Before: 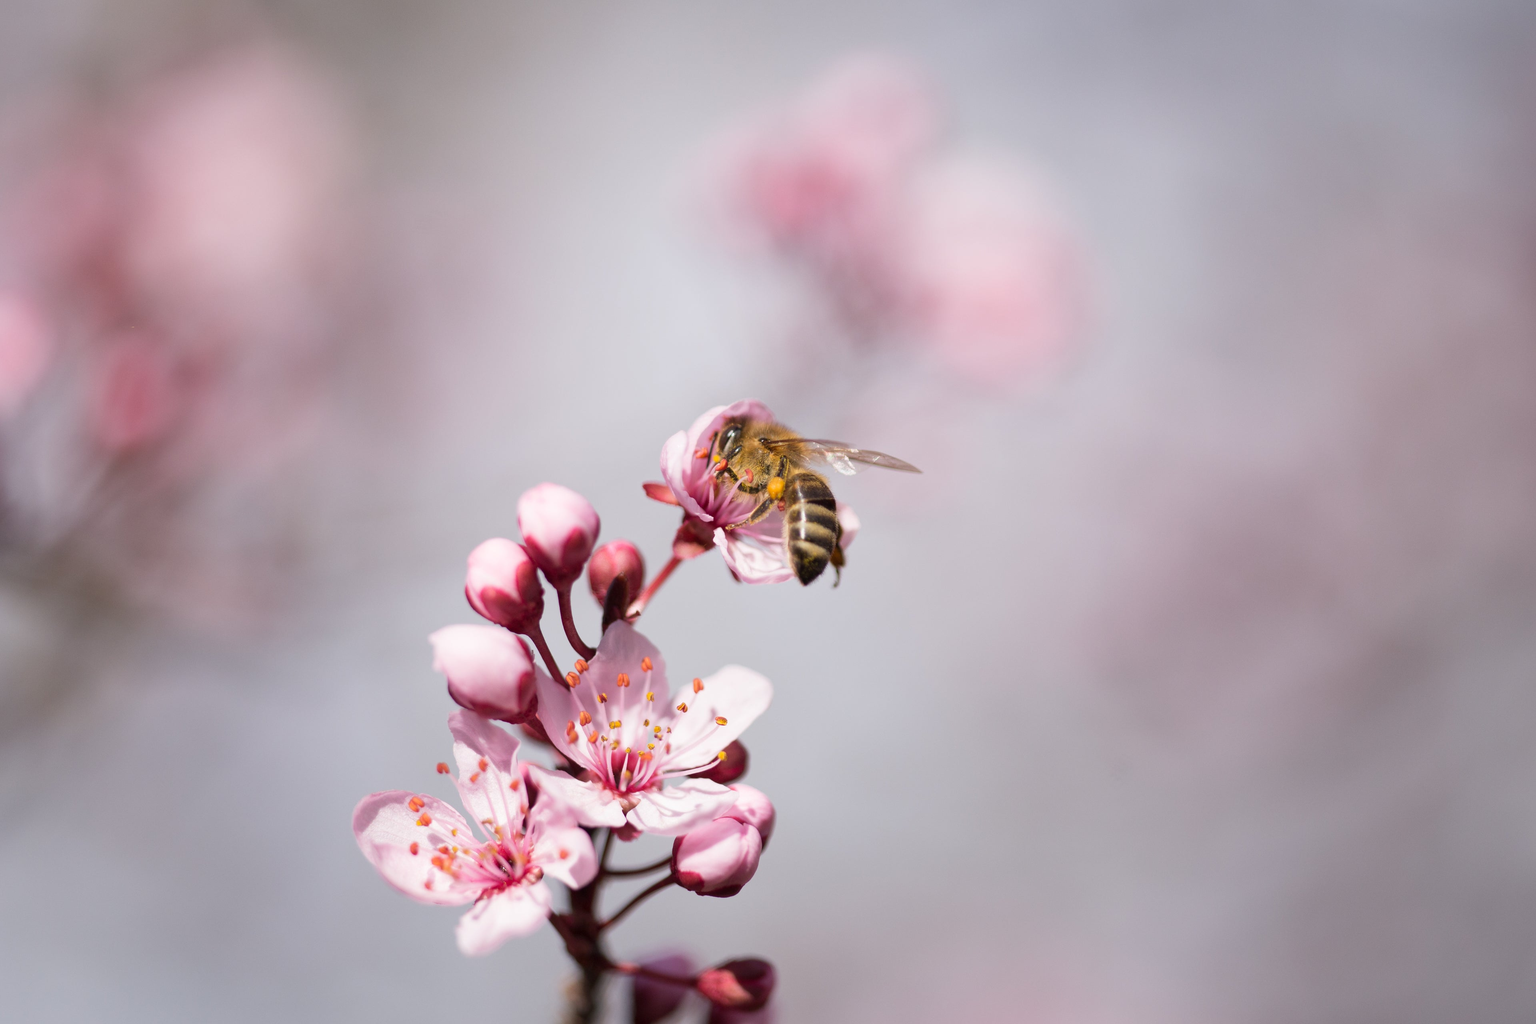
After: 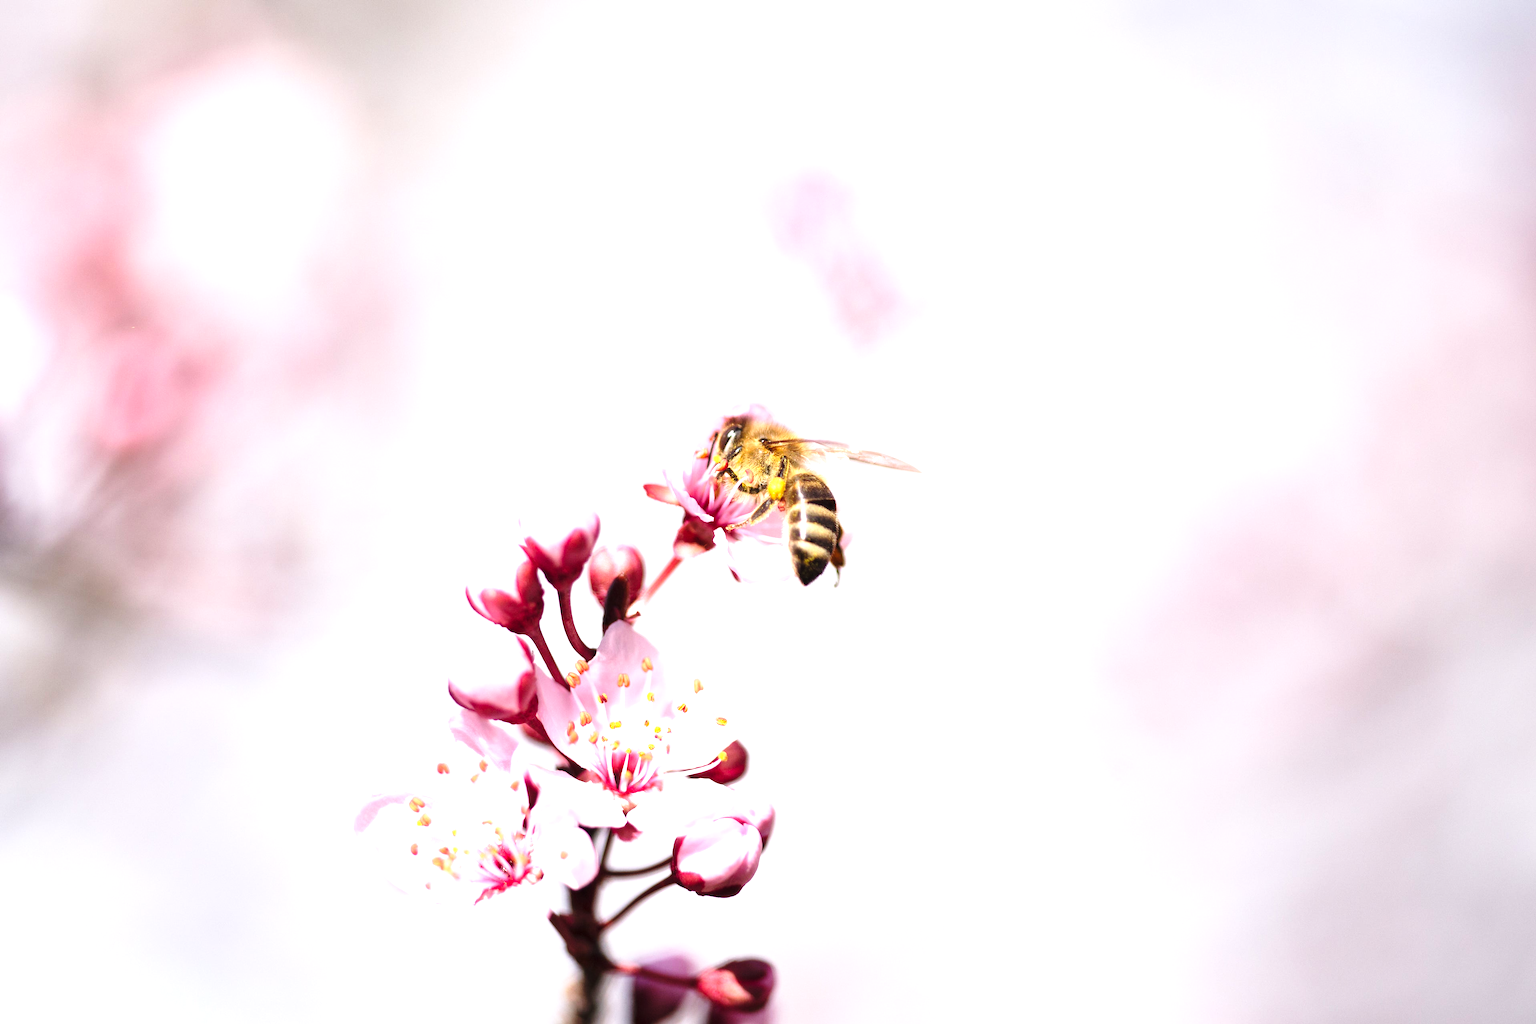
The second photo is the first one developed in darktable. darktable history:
shadows and highlights: radius 110.86, shadows 51.09, white point adjustment 9.16, highlights -4.17, highlights color adjustment 32.2%, soften with gaussian
base curve: curves: ch0 [(0, 0) (0.026, 0.03) (0.109, 0.232) (0.351, 0.748) (0.669, 0.968) (1, 1)], preserve colors none
